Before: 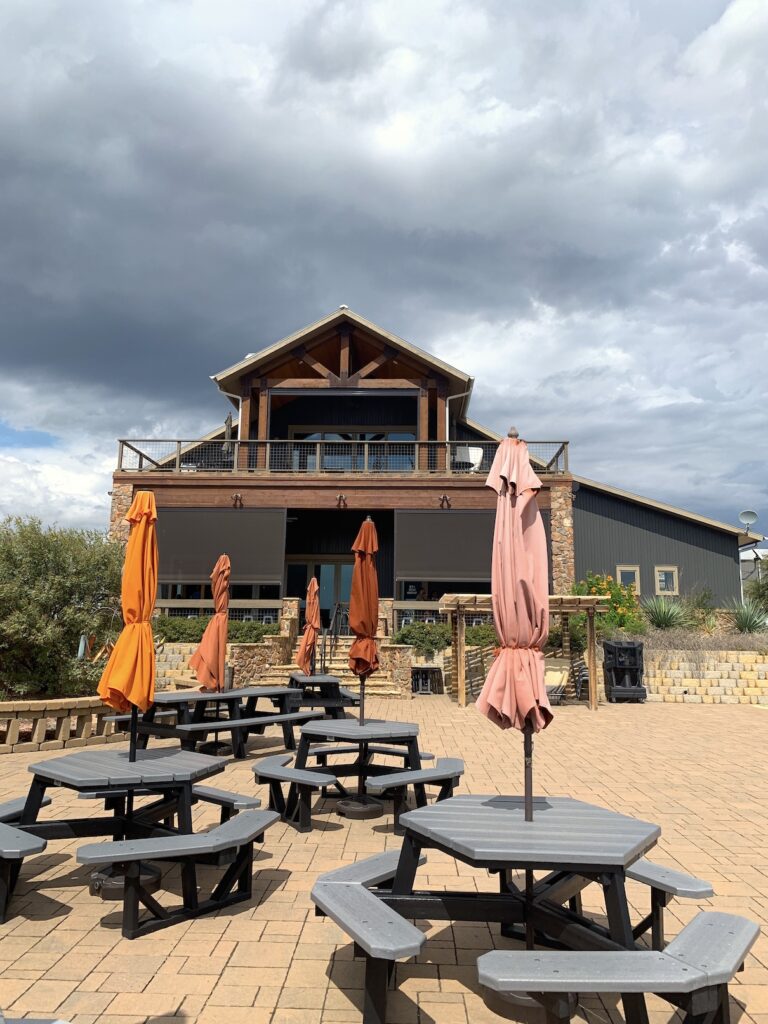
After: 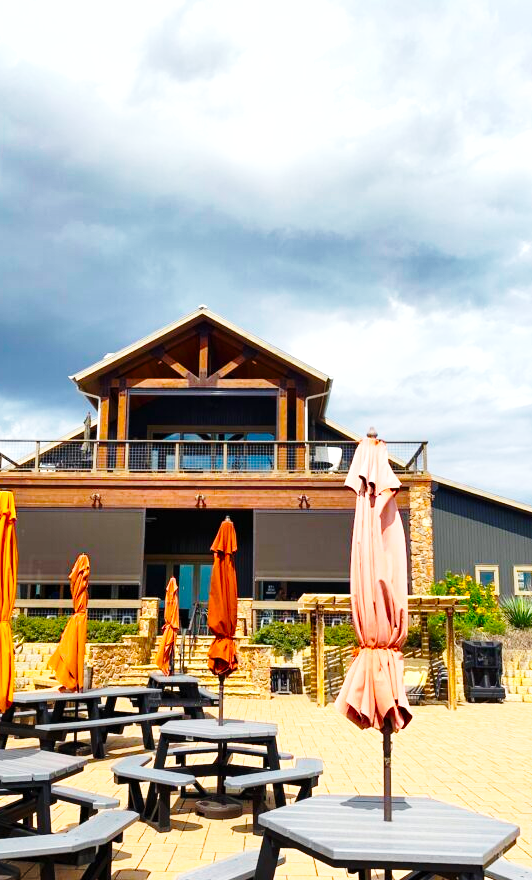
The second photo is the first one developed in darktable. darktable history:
base curve: curves: ch0 [(0, 0) (0.028, 0.03) (0.121, 0.232) (0.46, 0.748) (0.859, 0.968) (1, 1)], preserve colors none
shadows and highlights: soften with gaussian
color balance rgb: perceptual saturation grading › global saturation 36%, perceptual brilliance grading › global brilliance 10%, global vibrance 20%
crop: left 18.479%, right 12.2%, bottom 13.971%
